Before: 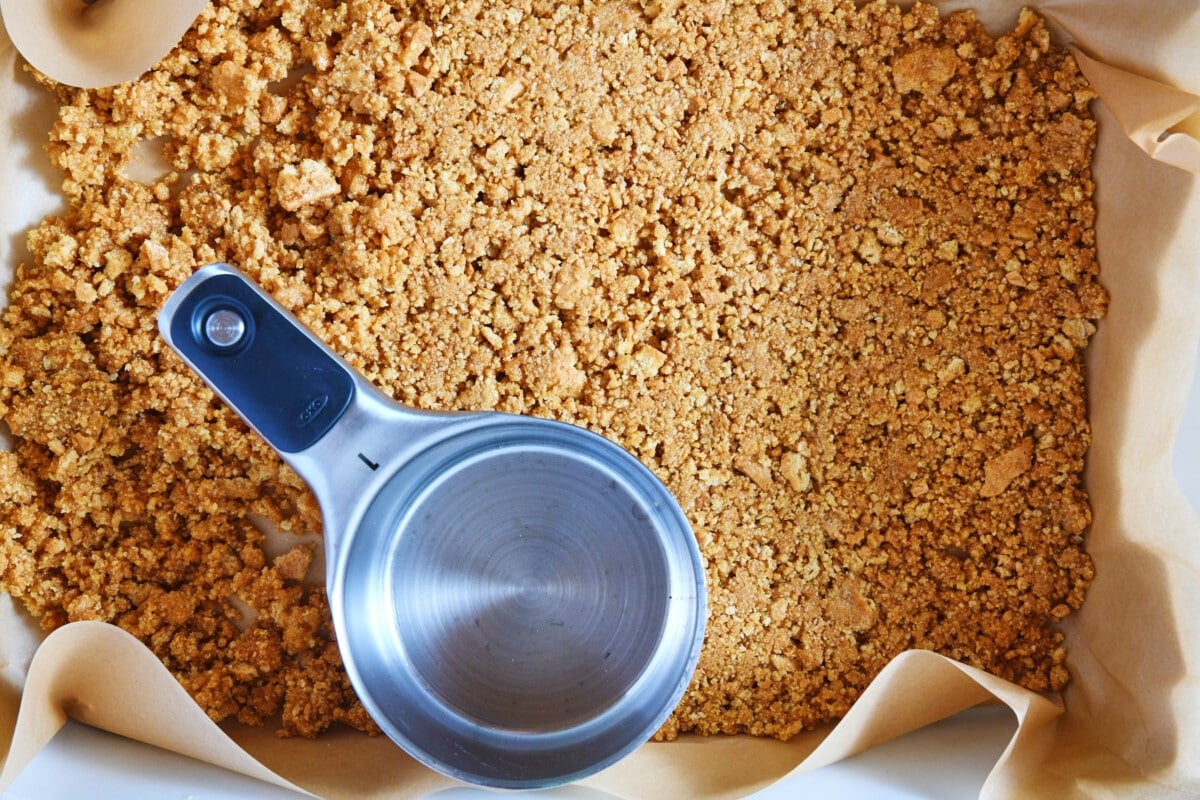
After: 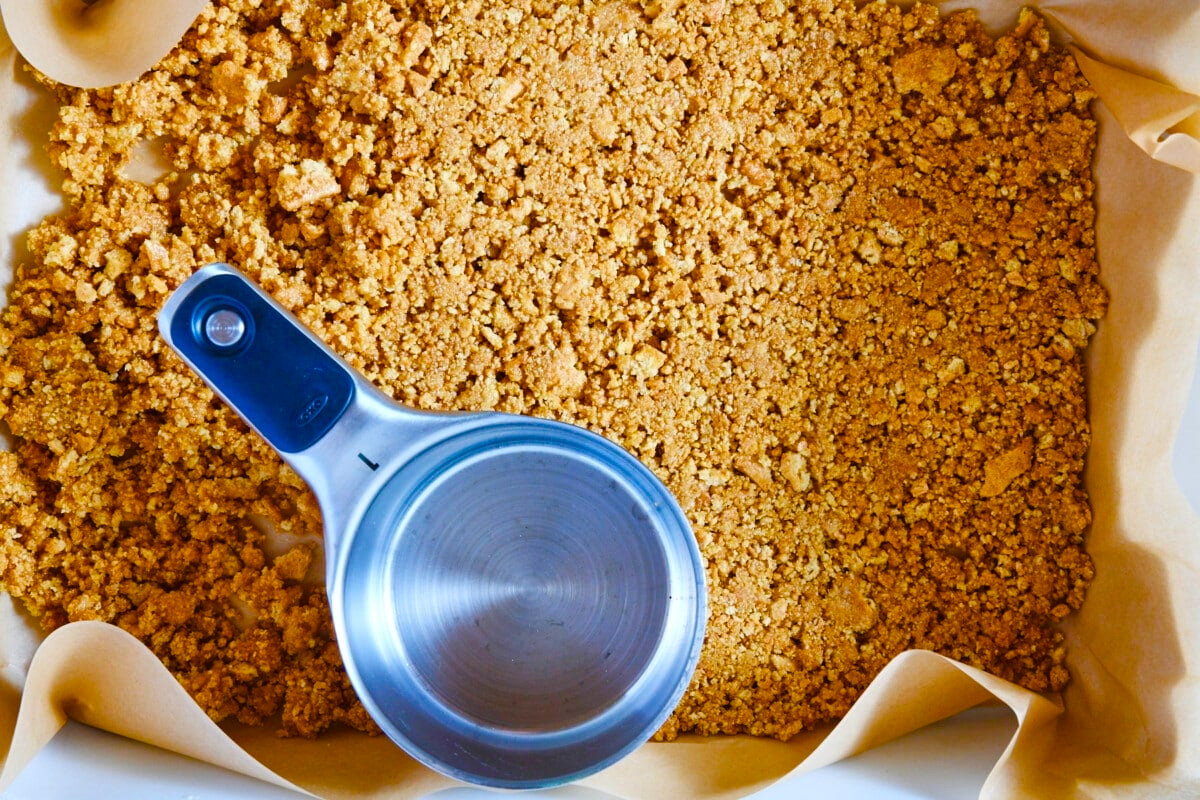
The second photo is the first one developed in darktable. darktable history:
color balance rgb: linear chroma grading › global chroma 15.559%, perceptual saturation grading › global saturation 26.277%, perceptual saturation grading › highlights -28.287%, perceptual saturation grading › mid-tones 15.188%, perceptual saturation grading › shadows 33.05%
